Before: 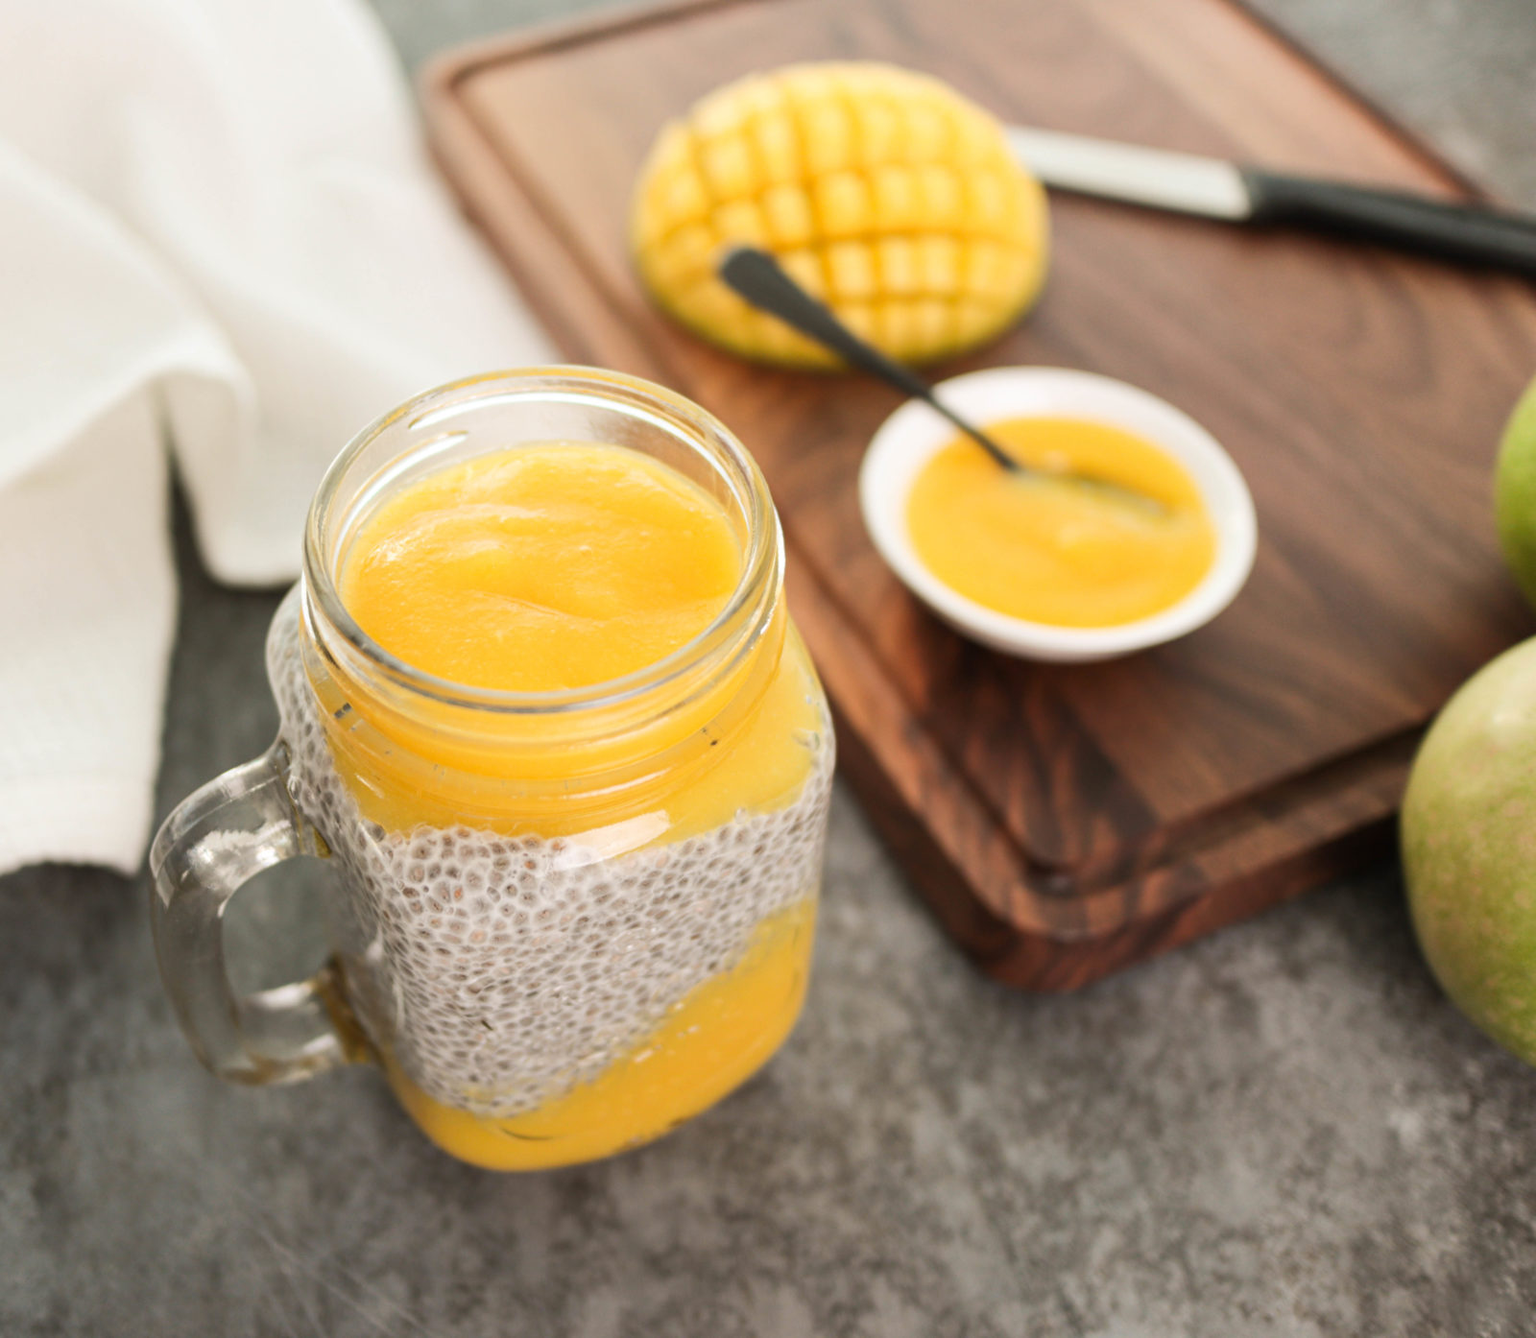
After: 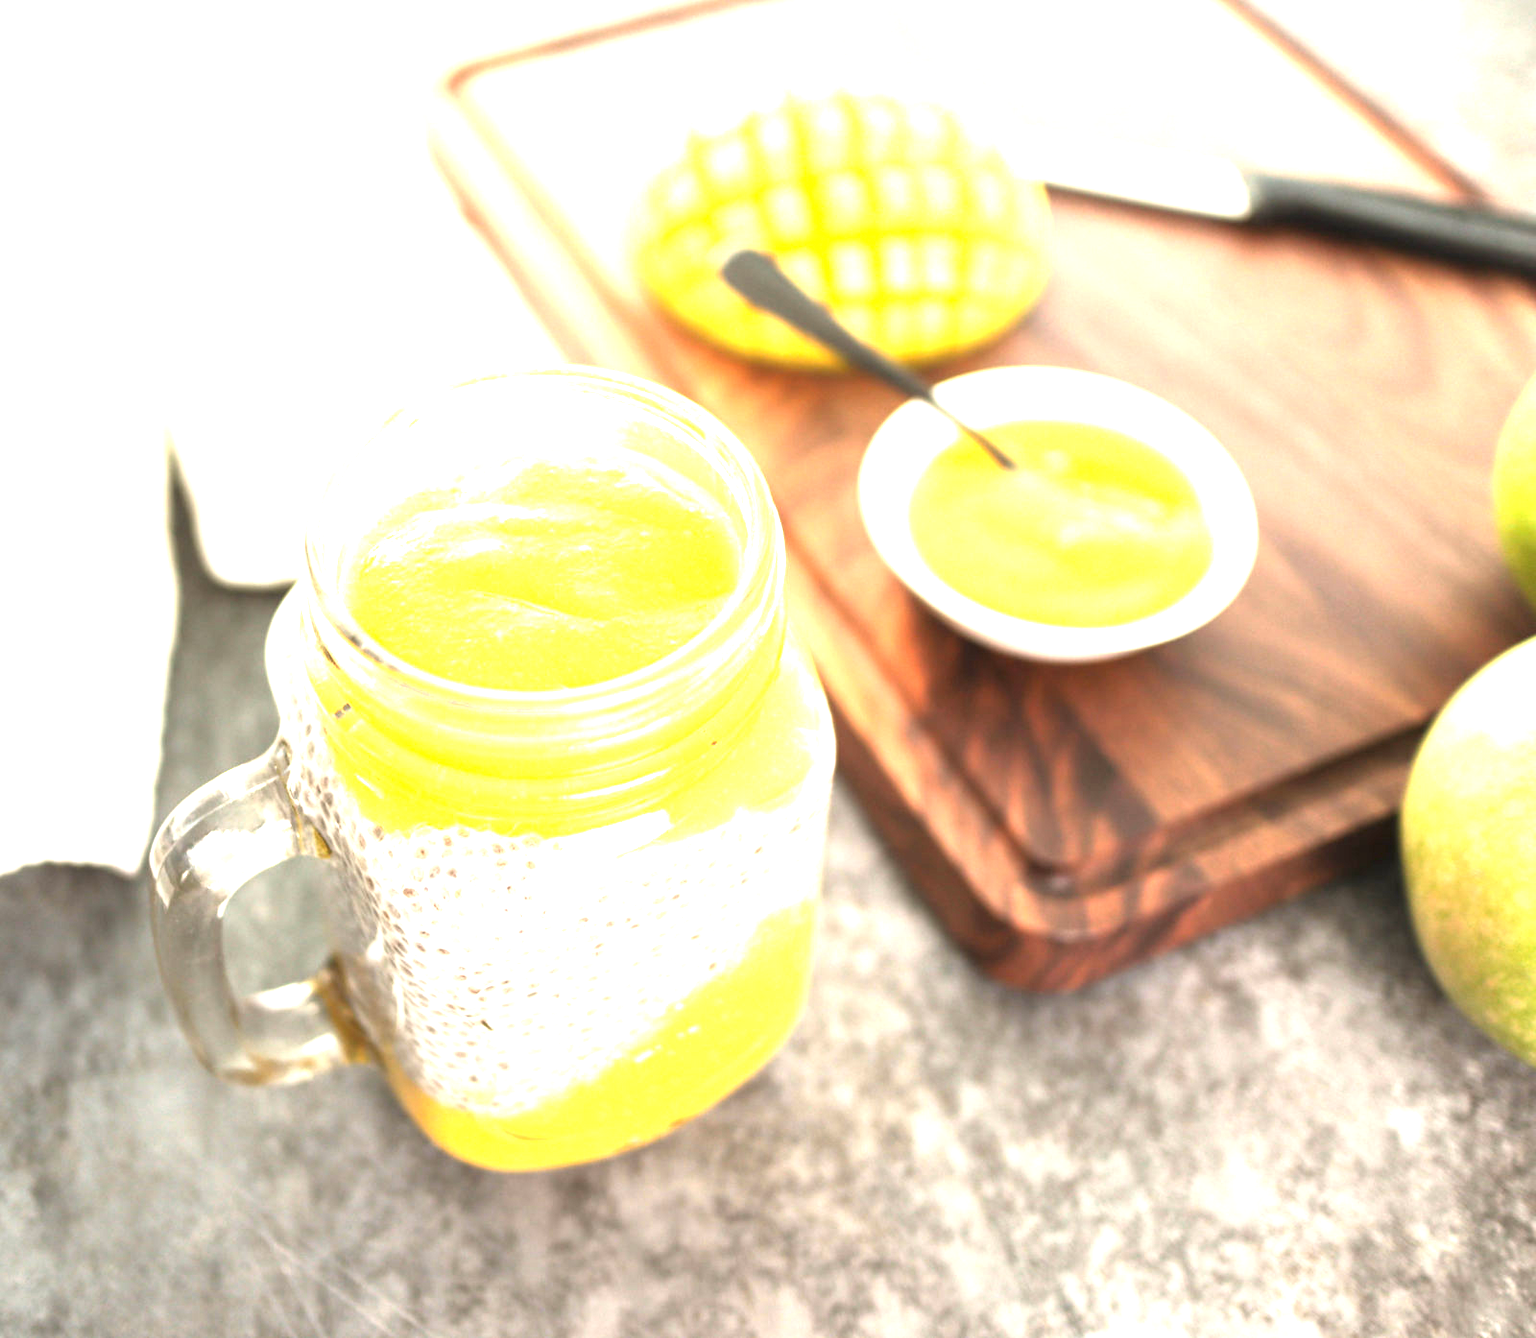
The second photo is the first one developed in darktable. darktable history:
color balance: mode lift, gamma, gain (sRGB)
exposure: black level correction 0, exposure 1.975 EV, compensate exposure bias true, compensate highlight preservation false
